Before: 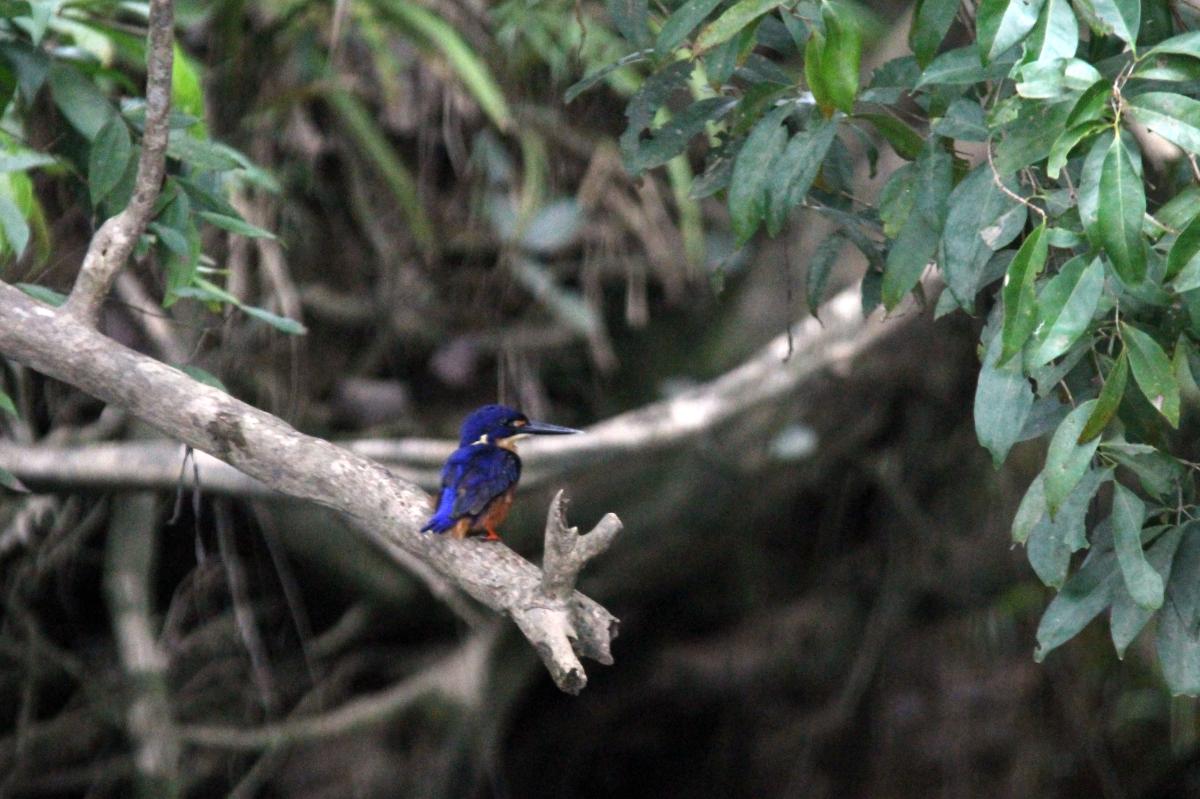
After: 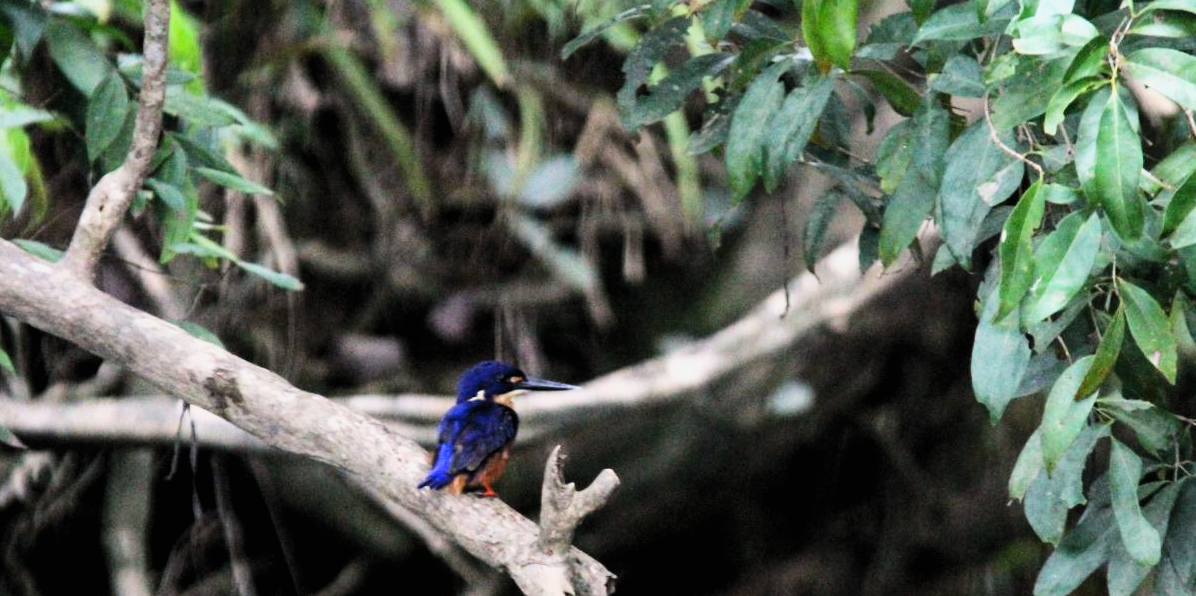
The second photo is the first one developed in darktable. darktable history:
filmic rgb: black relative exposure -5.03 EV, white relative exposure 3.53 EV, threshold 5.97 EV, hardness 3.16, contrast 1.198, highlights saturation mix -49.09%, contrast in shadows safe, enable highlight reconstruction true
crop: left 0.307%, top 5.537%, bottom 19.823%
contrast brightness saturation: contrast 0.2, brightness 0.161, saturation 0.228
